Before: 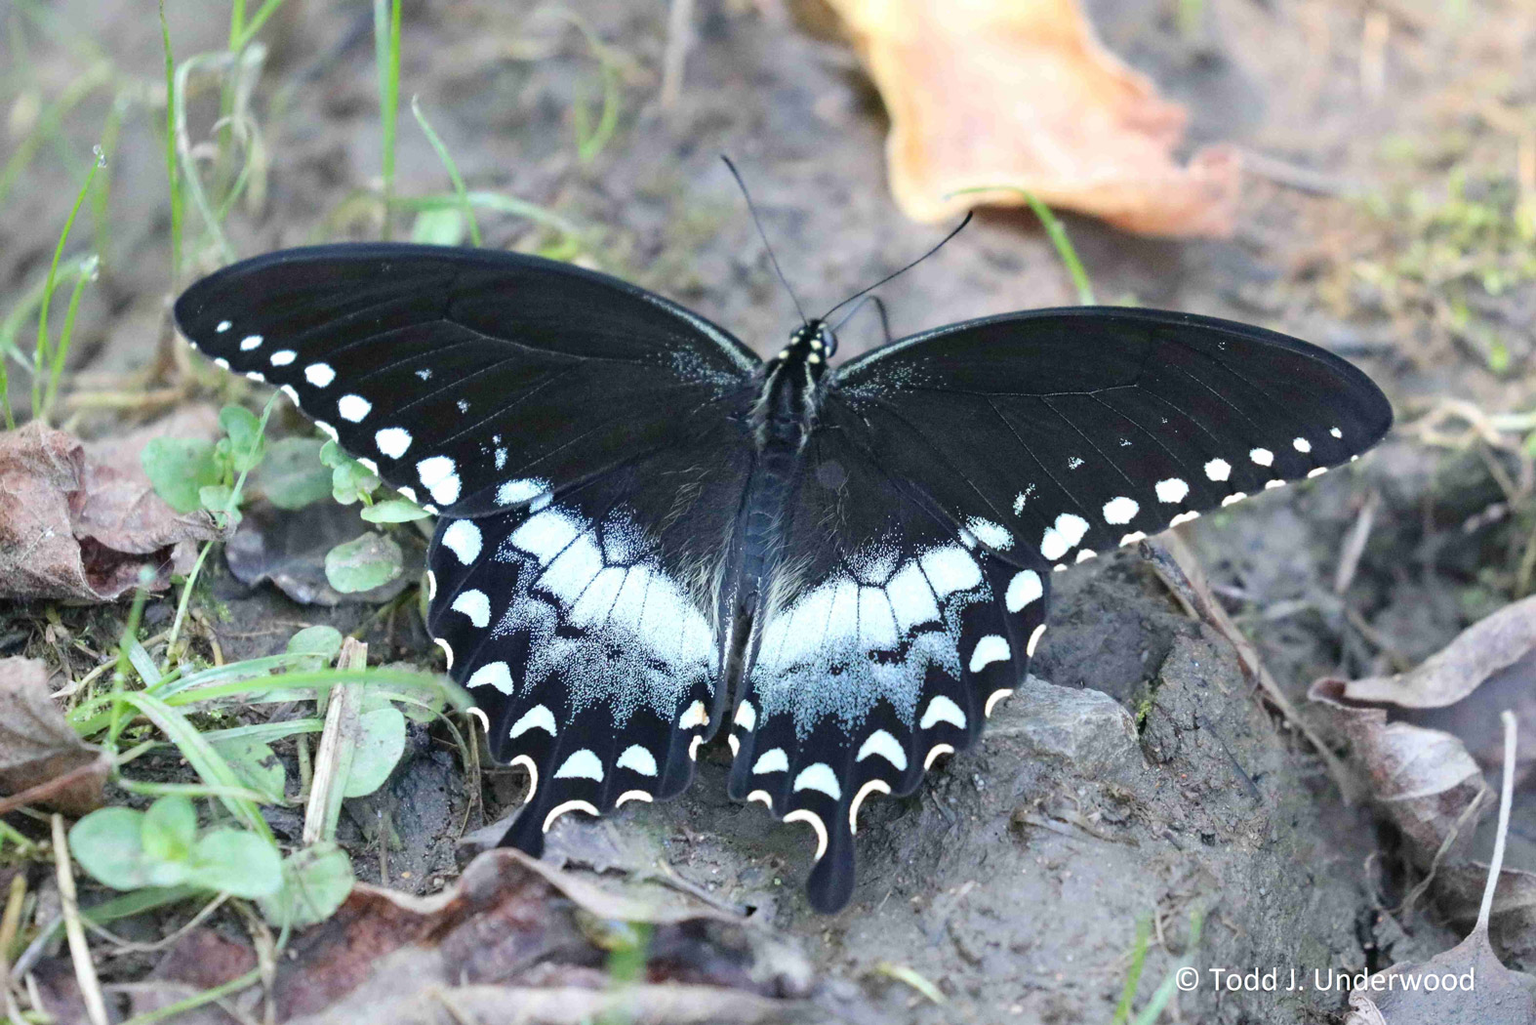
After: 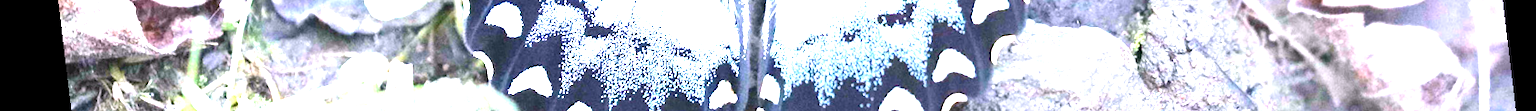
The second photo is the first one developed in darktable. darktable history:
crop and rotate: top 59.084%, bottom 30.916%
white balance: red 1.05, blue 1.072
exposure: exposure 2 EV, compensate highlight preservation false
rotate and perspective: rotation -6.83°, automatic cropping off
